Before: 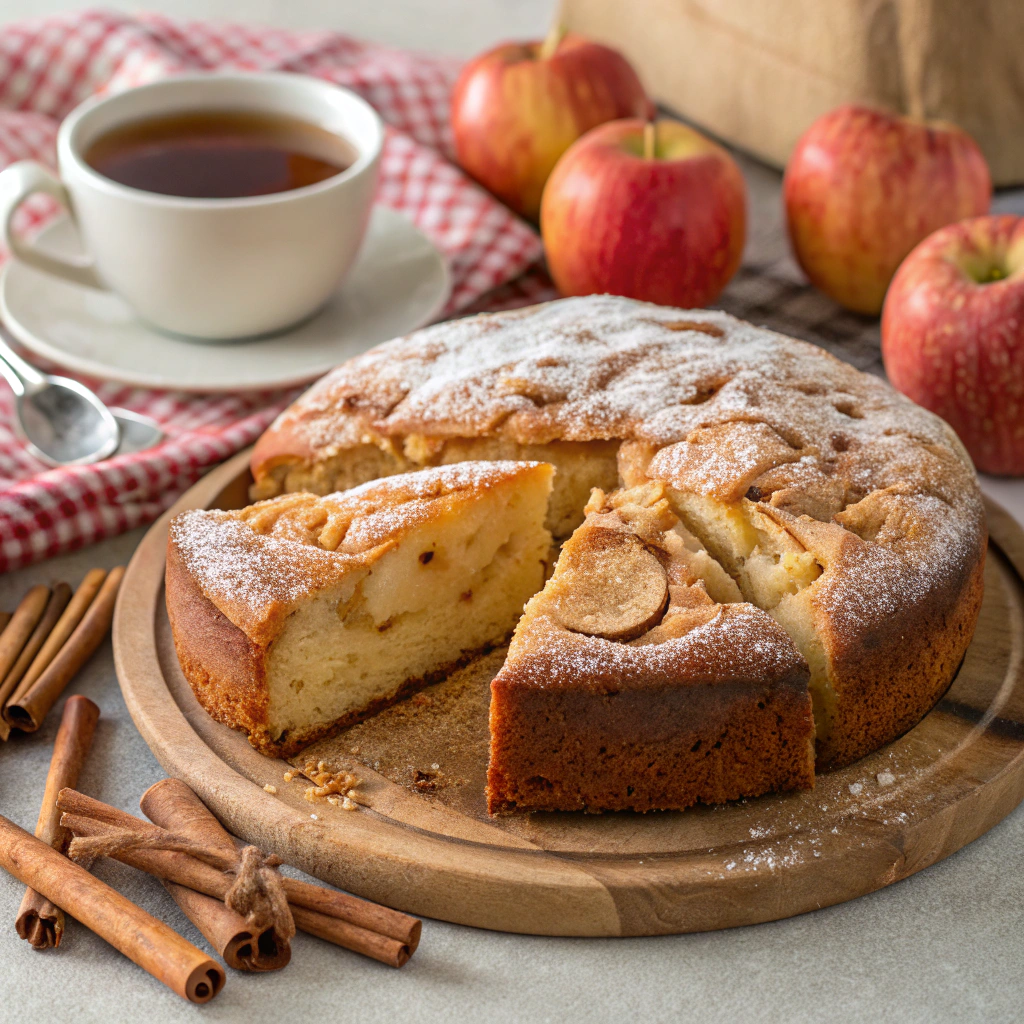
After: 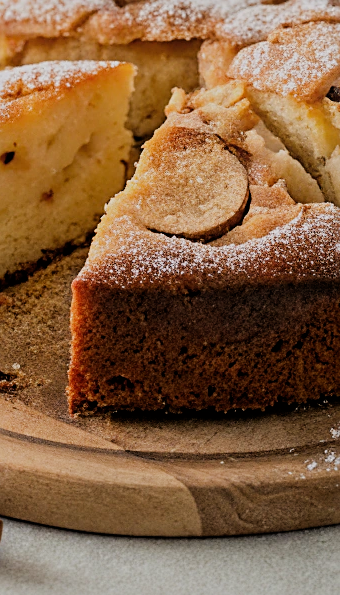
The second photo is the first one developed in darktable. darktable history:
filmic rgb: black relative exposure -4.34 EV, white relative exposure 4.56 EV, hardness 2.39, contrast 1.05
crop: left 40.918%, top 39.158%, right 25.786%, bottom 2.697%
sharpen: on, module defaults
